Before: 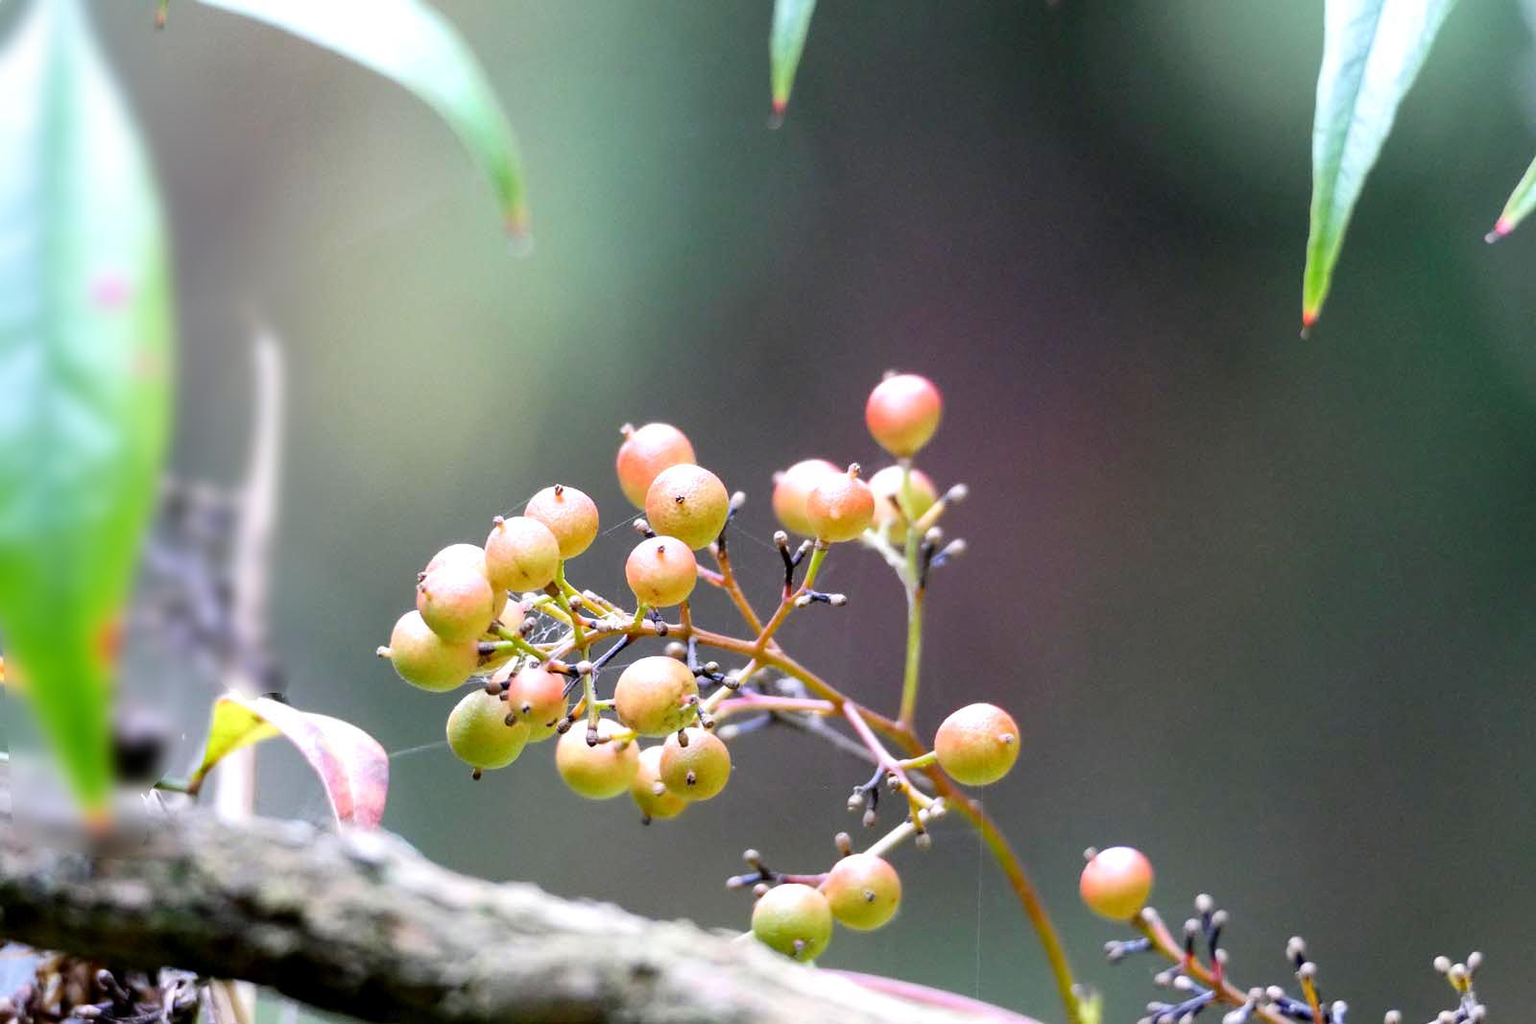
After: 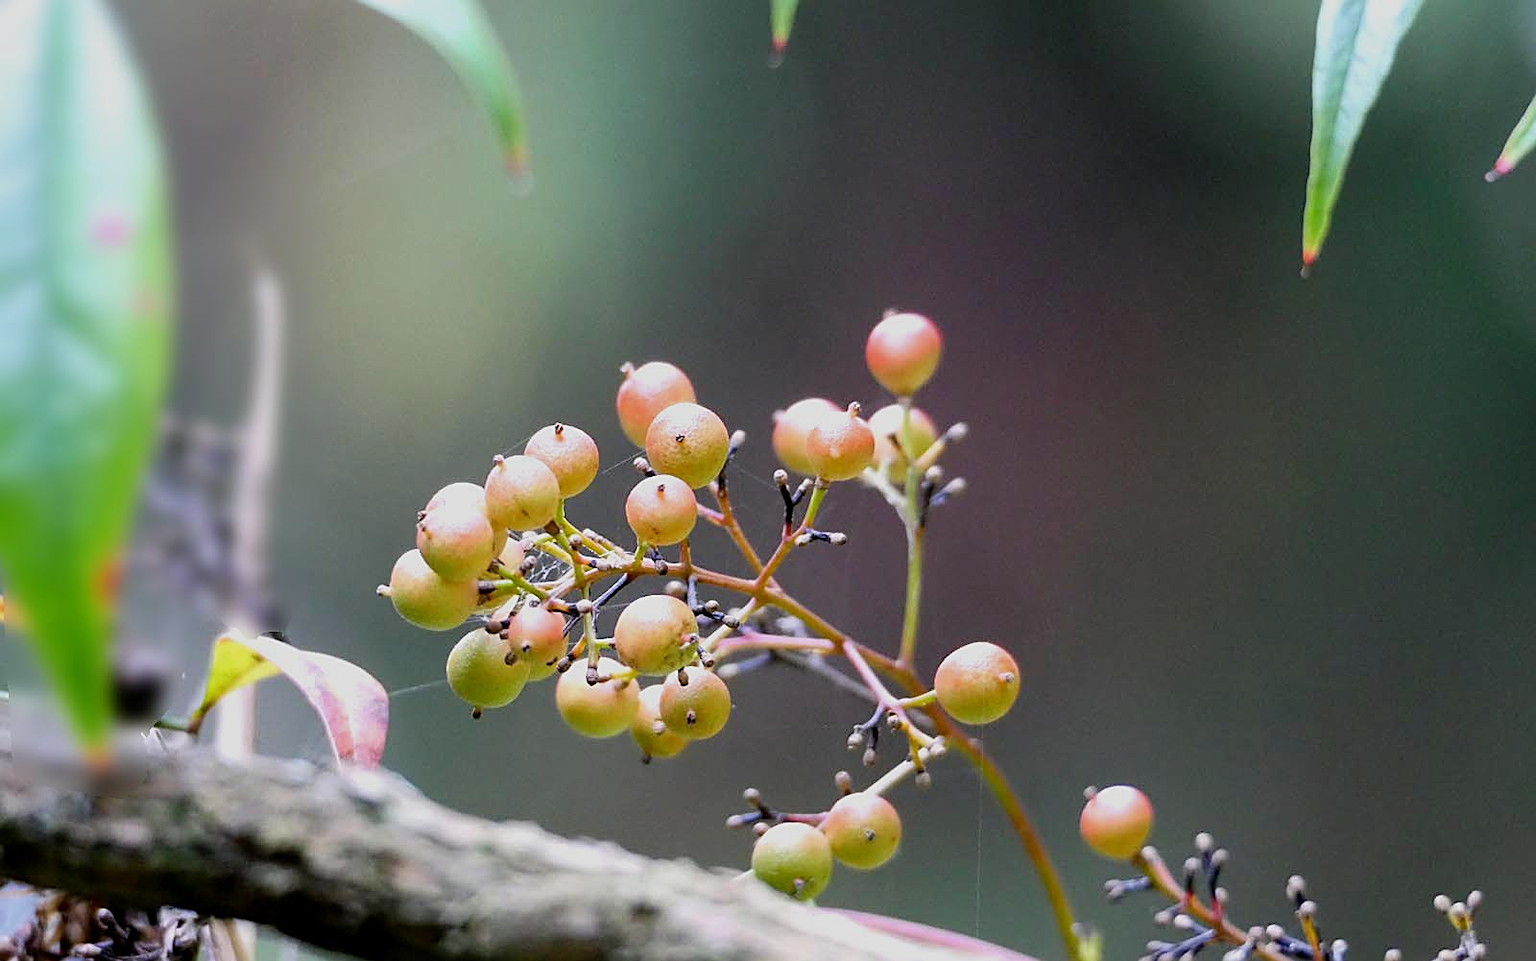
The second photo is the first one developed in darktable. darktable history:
exposure: exposure 0.206 EV, compensate exposure bias true, compensate highlight preservation false
crop and rotate: top 6.09%
sharpen: on, module defaults
